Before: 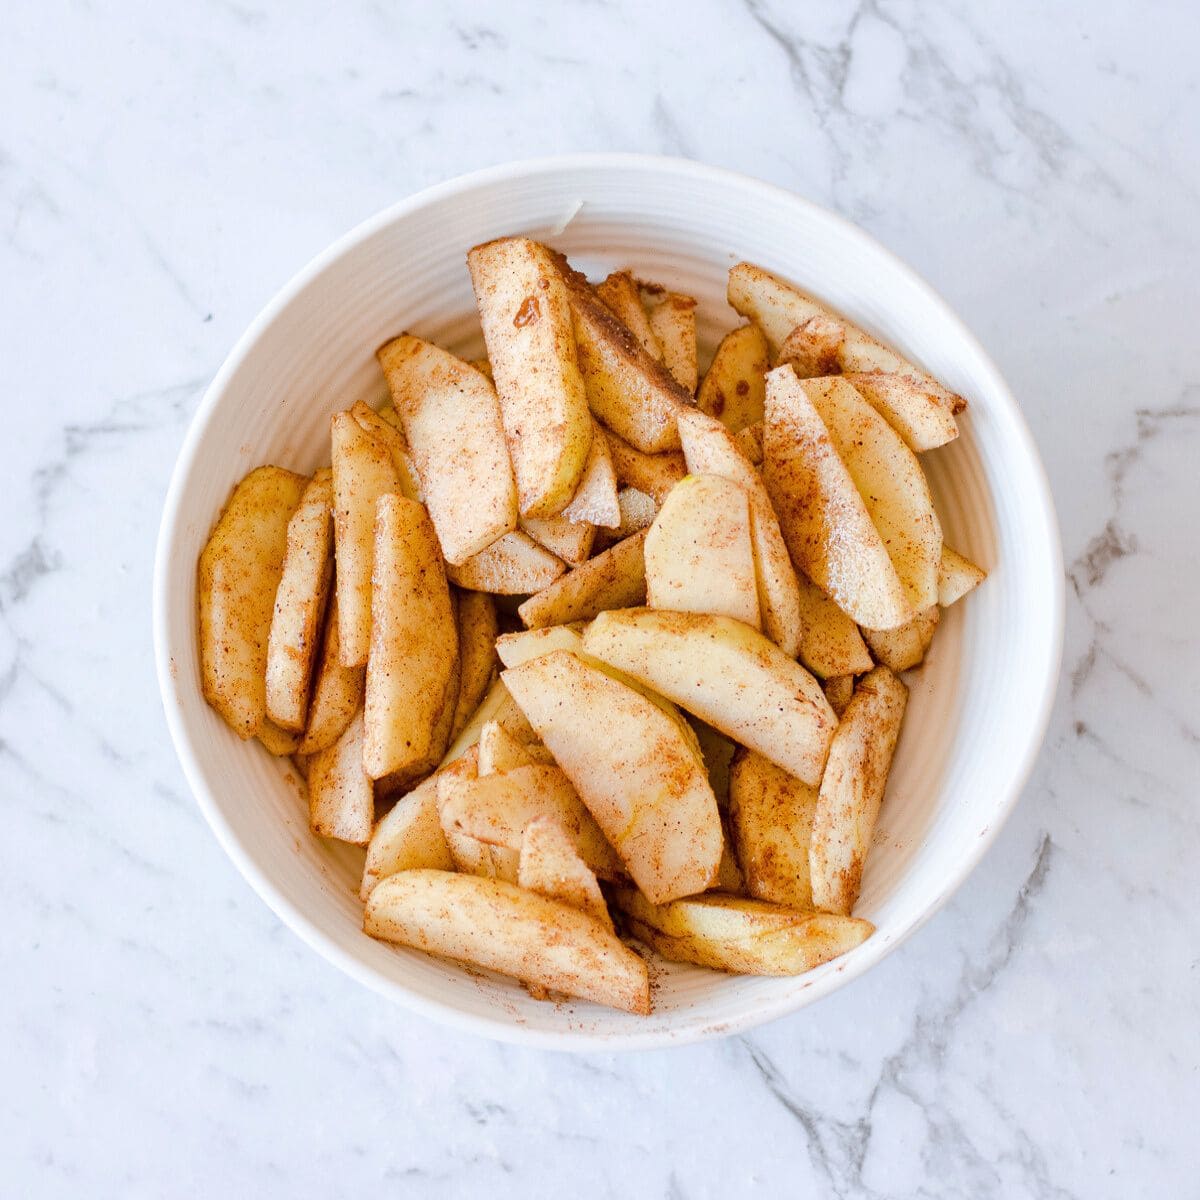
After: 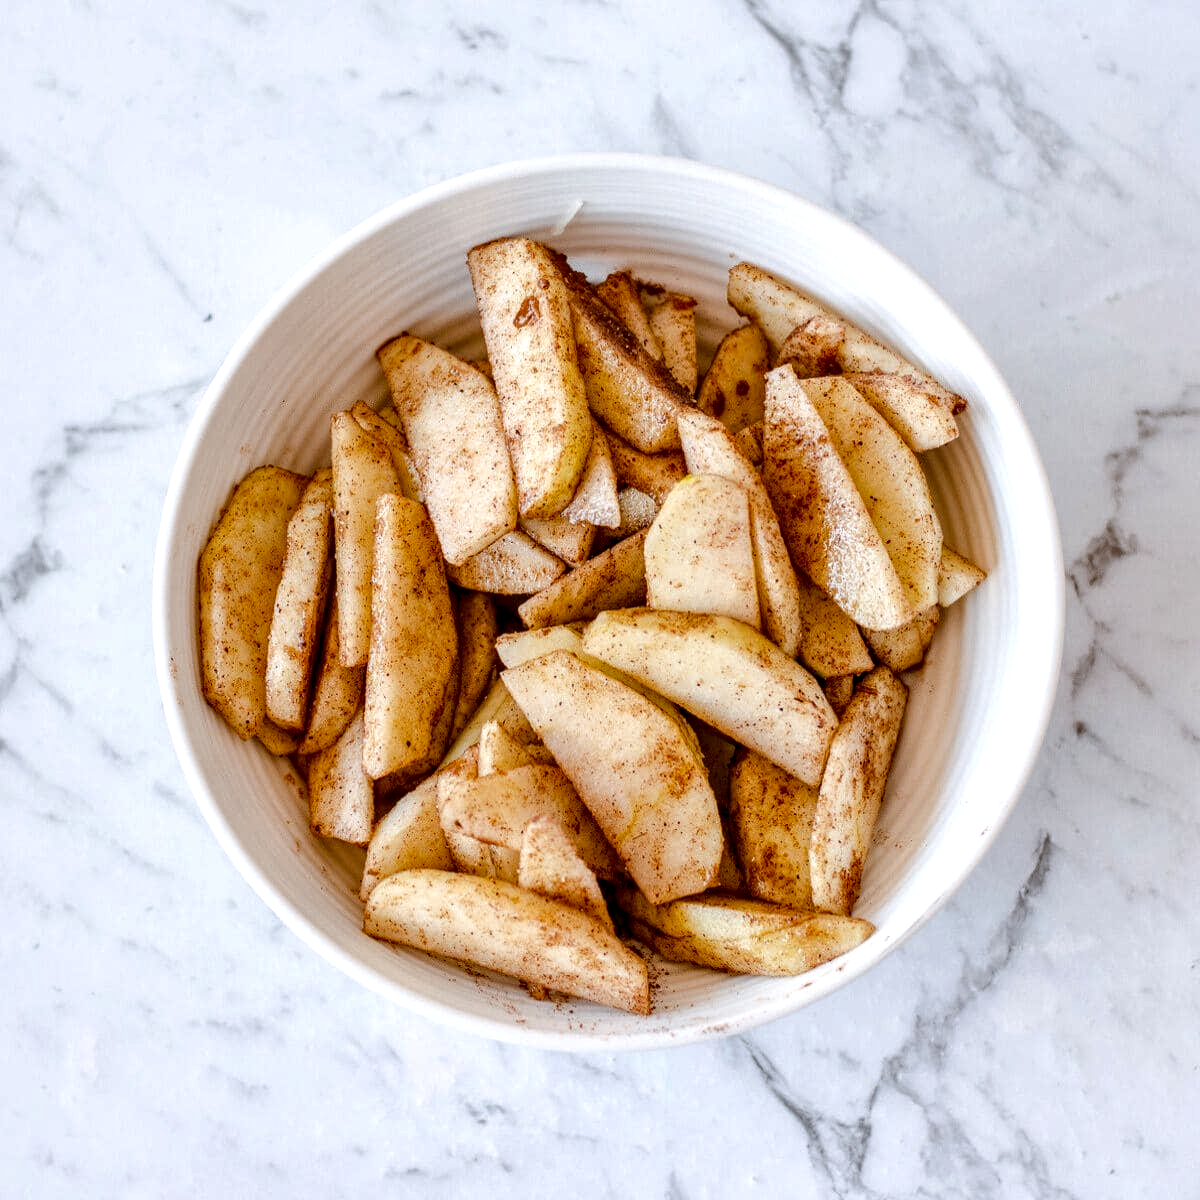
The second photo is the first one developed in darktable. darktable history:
local contrast: highlights 78%, shadows 56%, detail 175%, midtone range 0.424
